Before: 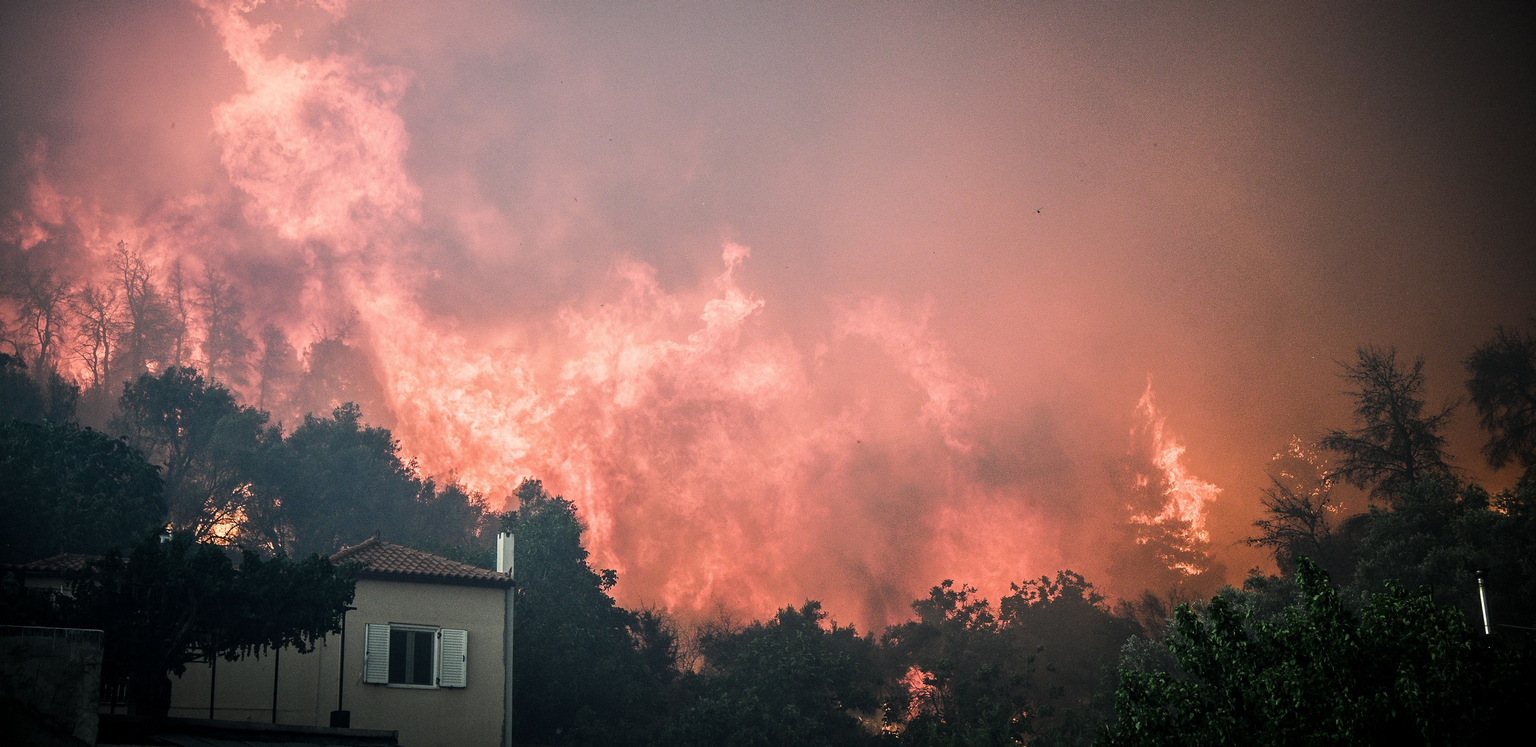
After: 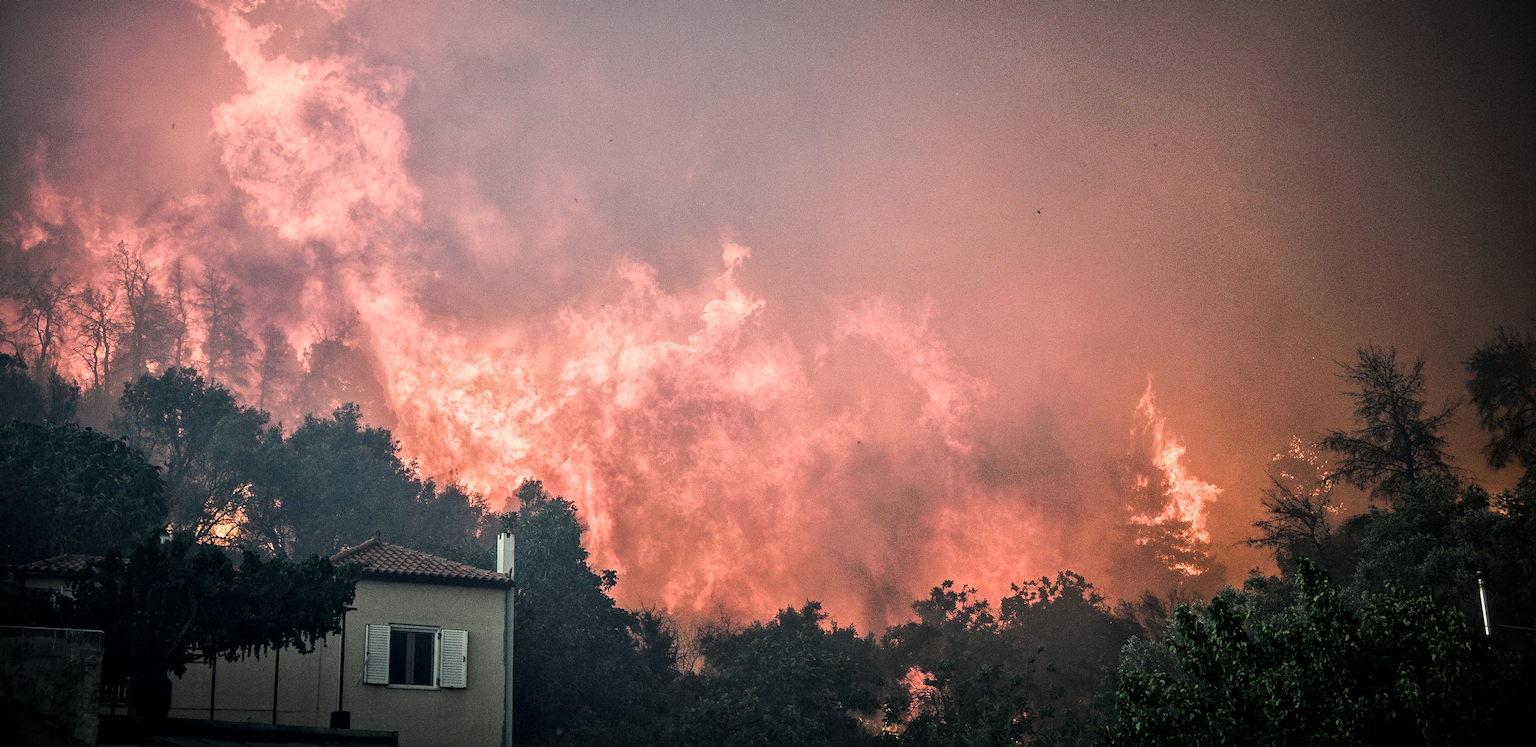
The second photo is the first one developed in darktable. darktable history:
local contrast: mode bilateral grid, contrast 20, coarseness 50, detail 144%, midtone range 0.2
